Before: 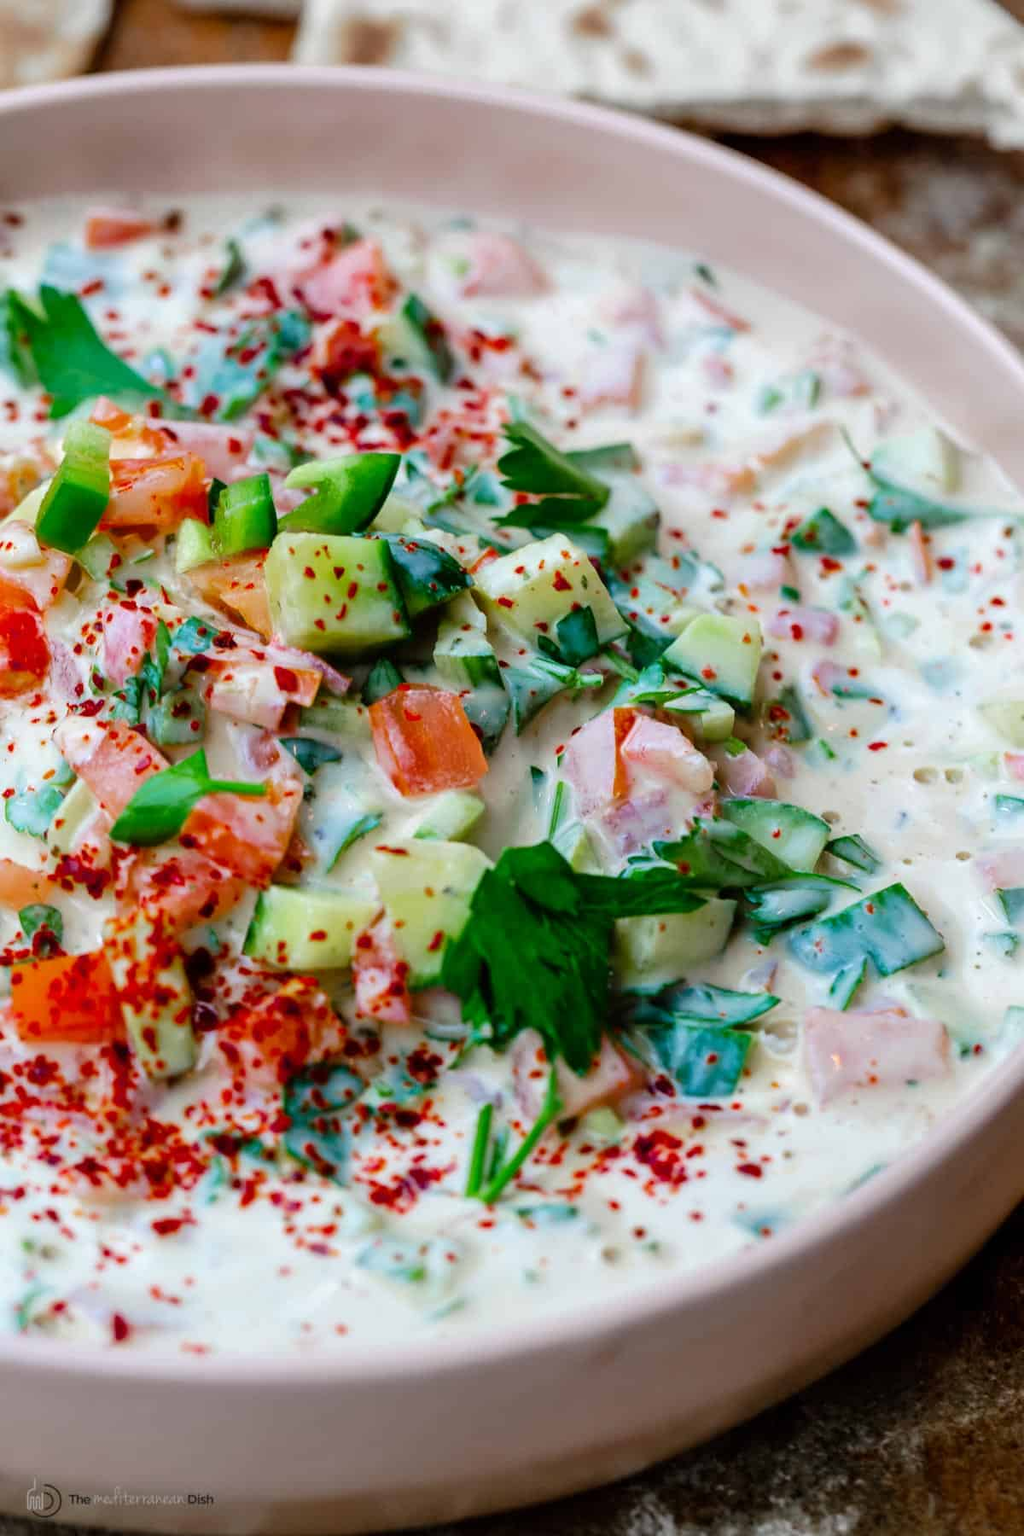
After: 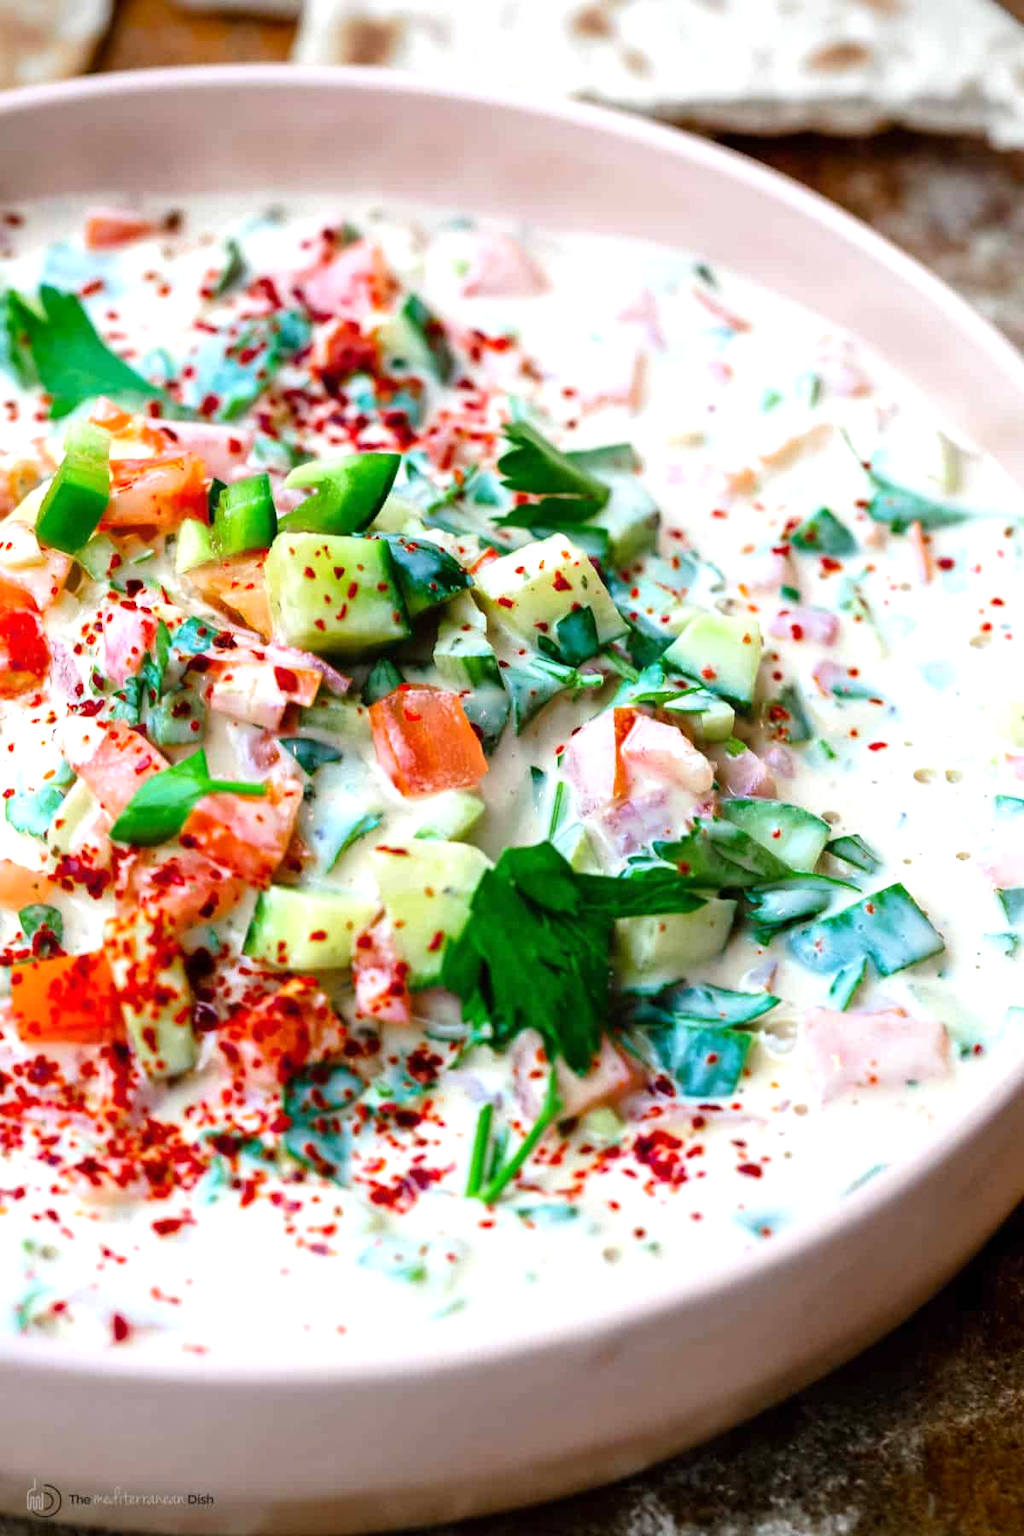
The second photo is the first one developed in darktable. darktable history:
vignetting: fall-off radius 60.98%, saturation 0.365
tone equalizer: -8 EV -0.722 EV, -7 EV -0.718 EV, -6 EV -0.615 EV, -5 EV -0.366 EV, -3 EV 0.39 EV, -2 EV 0.6 EV, -1 EV 0.692 EV, +0 EV 0.762 EV, smoothing diameter 24.92%, edges refinement/feathering 7.9, preserve details guided filter
